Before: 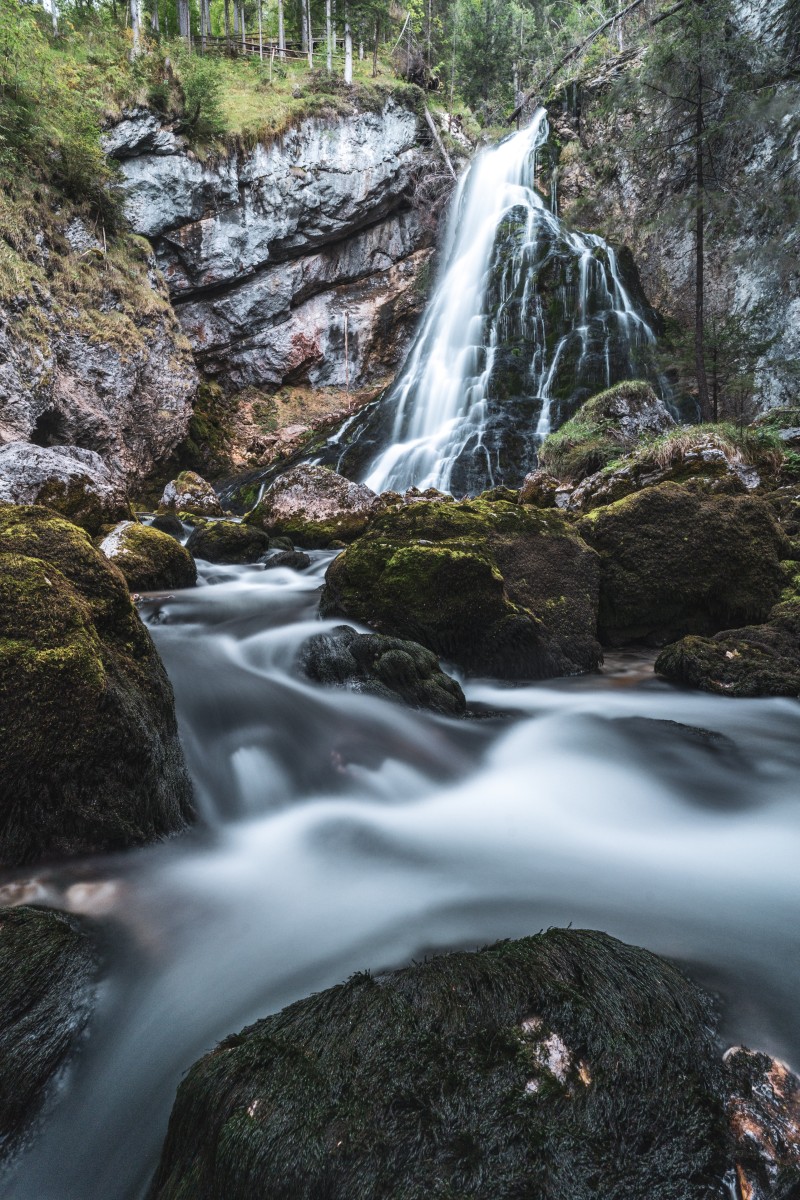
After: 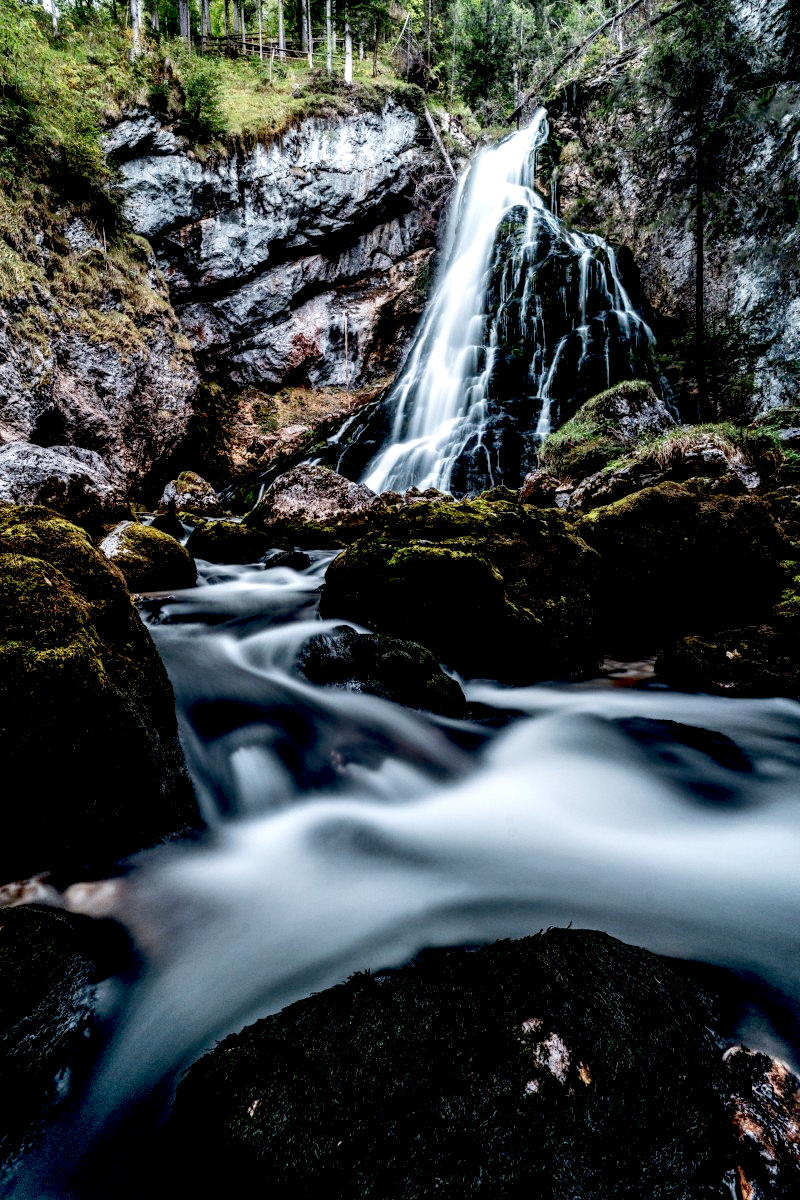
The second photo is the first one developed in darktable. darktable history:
exposure: black level correction 0.056, compensate highlight preservation false
local contrast: detail 135%, midtone range 0.75
